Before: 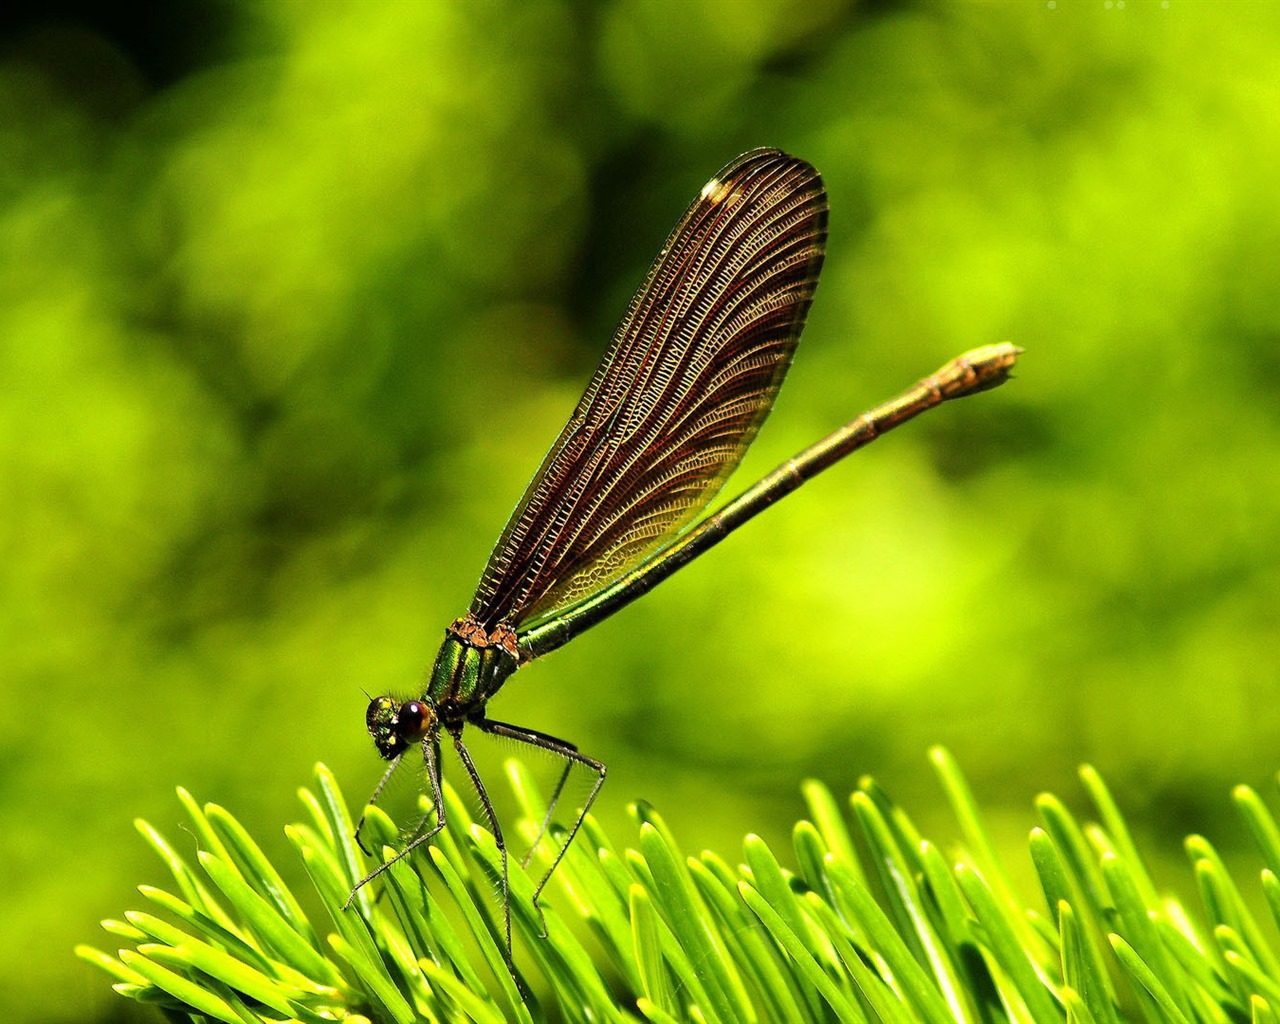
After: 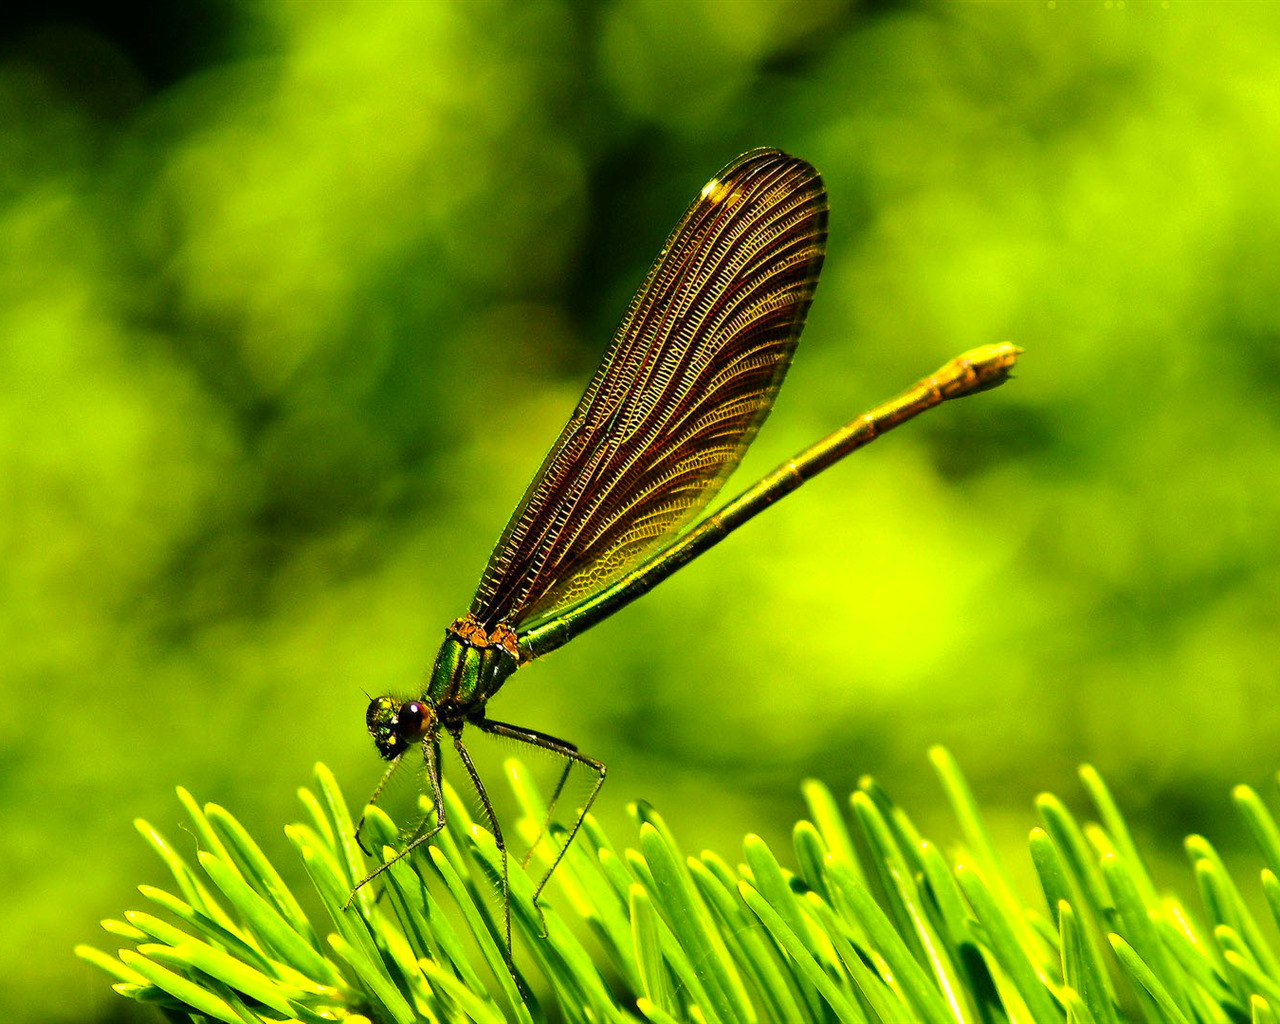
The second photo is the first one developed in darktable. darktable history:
color balance rgb: shadows lift › luminance -7.936%, shadows lift › chroma 2.251%, shadows lift › hue 165.61°, highlights gain › luminance 5.885%, highlights gain › chroma 1.295%, highlights gain › hue 87.46°, perceptual saturation grading › global saturation 19.82%, global vibrance 50.01%
